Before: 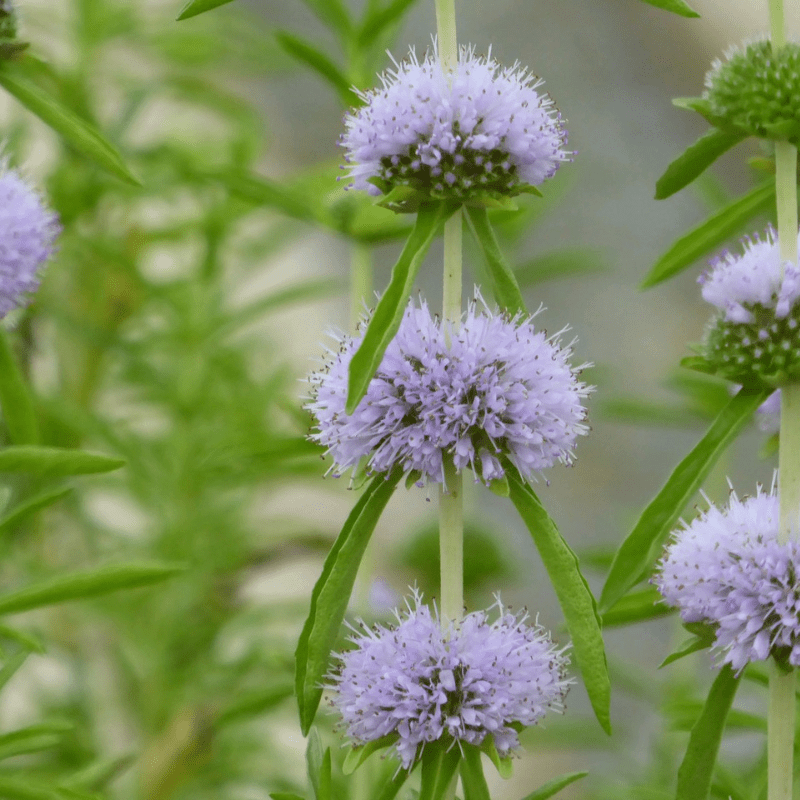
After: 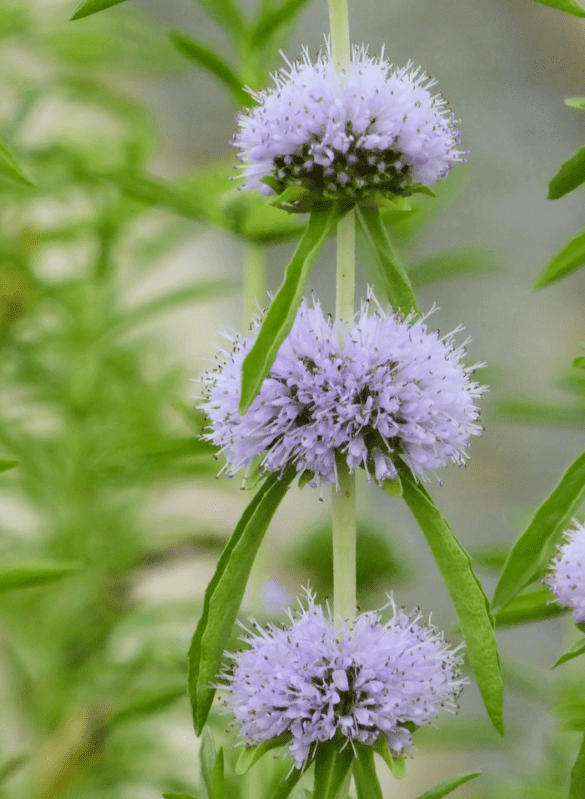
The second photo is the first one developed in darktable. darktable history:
crop: left 13.443%, right 13.31%
tone curve: curves: ch0 [(0.029, 0) (0.134, 0.063) (0.249, 0.198) (0.378, 0.365) (0.499, 0.529) (1, 1)], color space Lab, linked channels, preserve colors none
